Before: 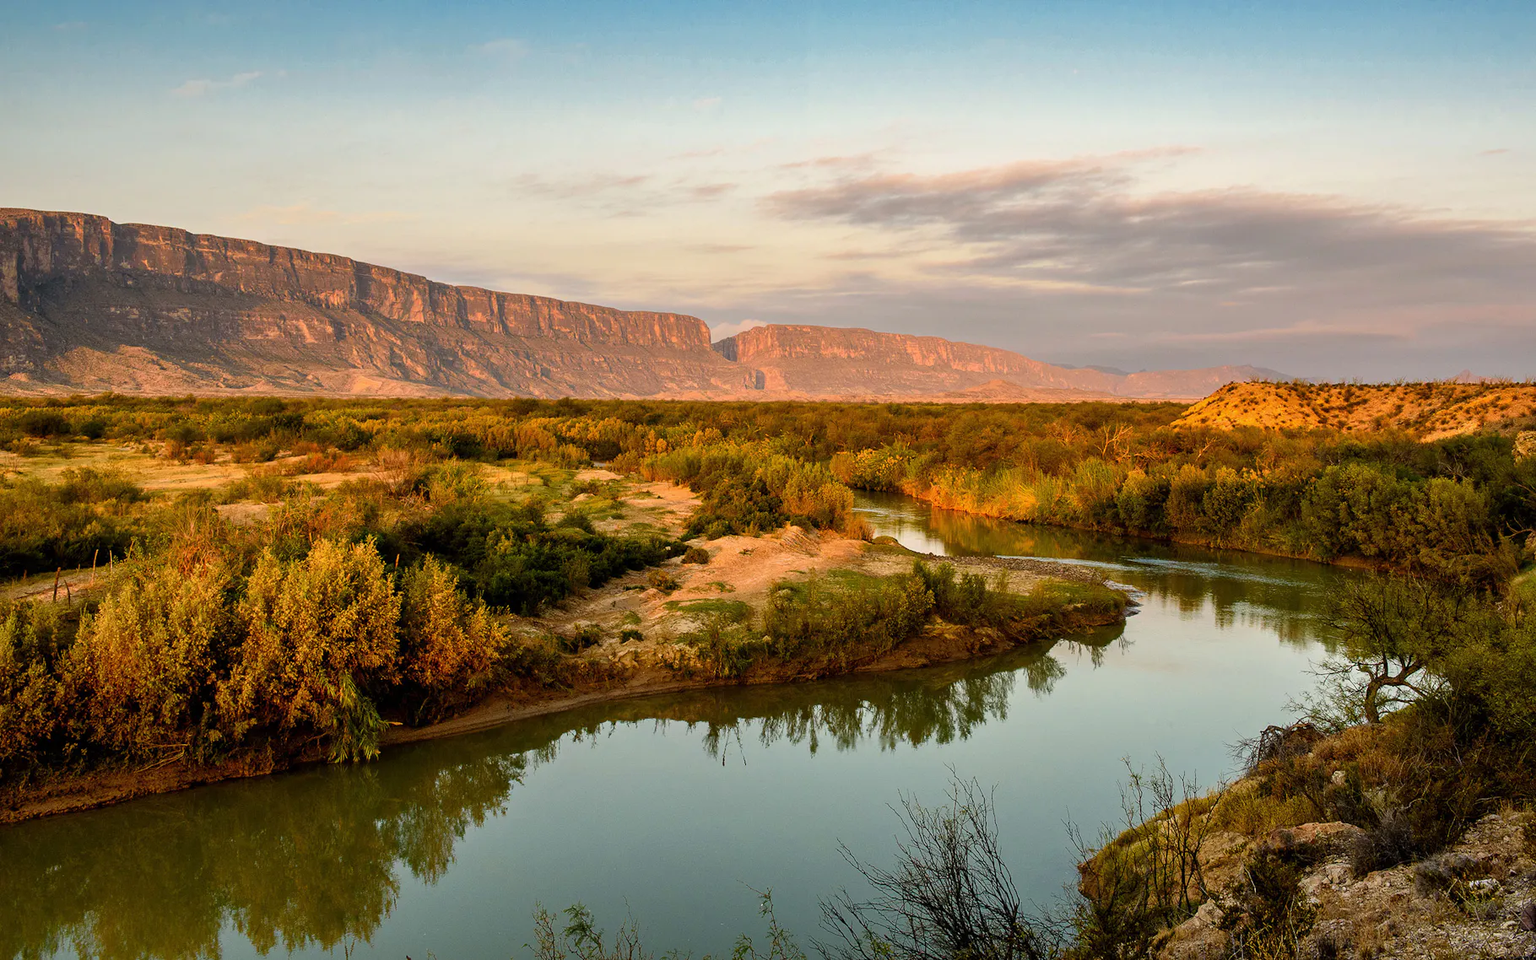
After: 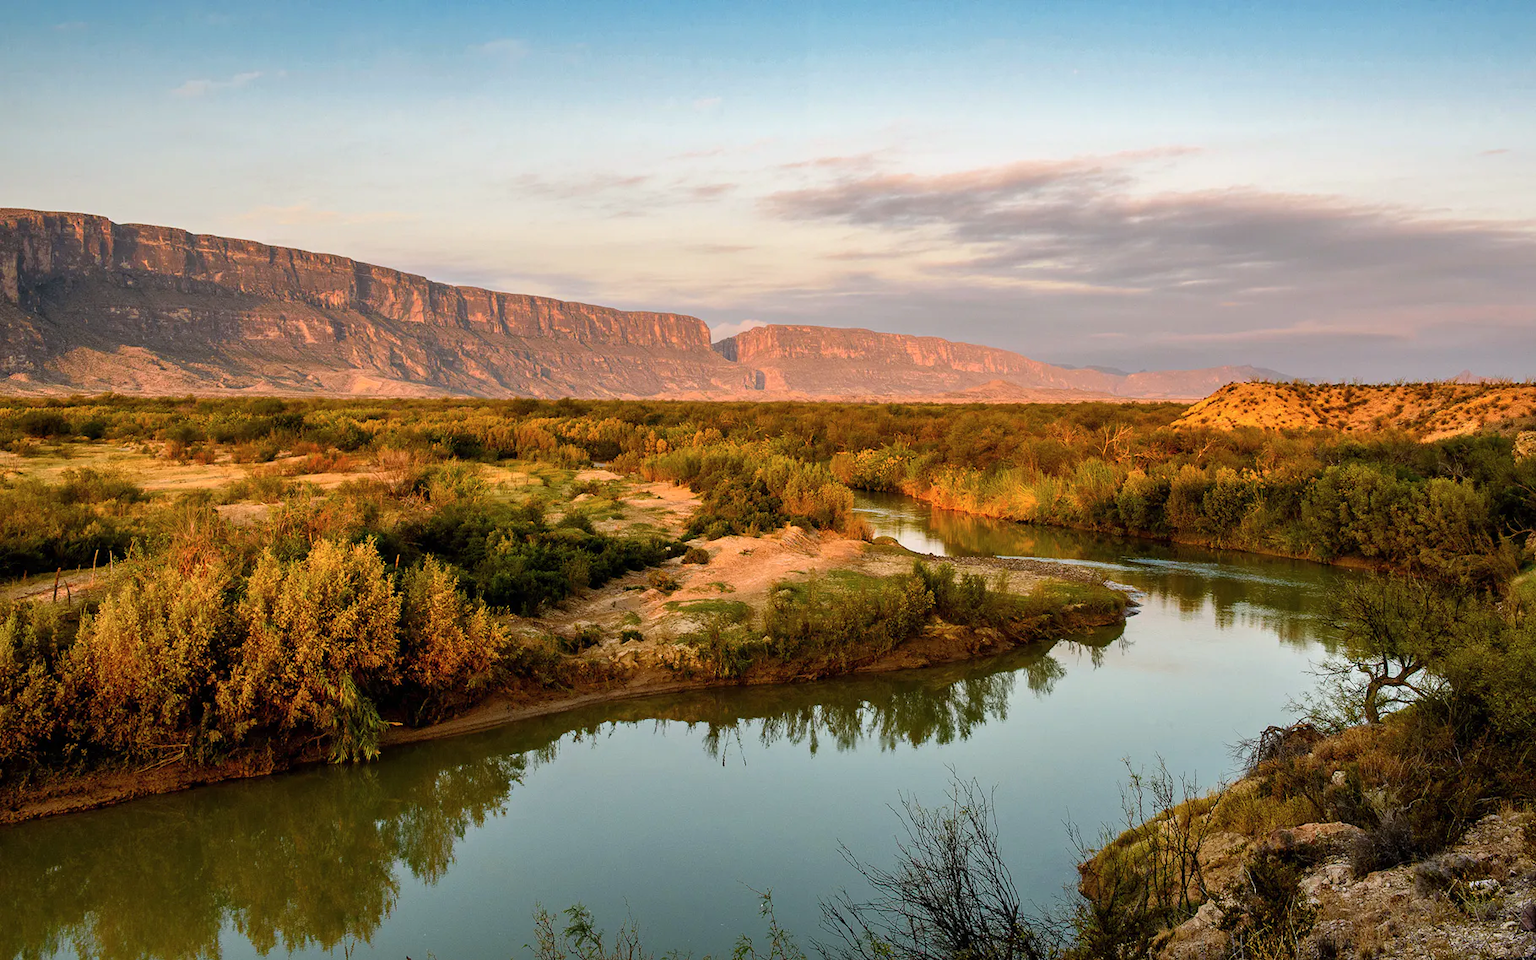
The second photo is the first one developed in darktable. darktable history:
exposure: exposure 0.081 EV, compensate highlight preservation false
color correction: highlights a* -0.137, highlights b* -5.91, shadows a* -0.137, shadows b* -0.137
